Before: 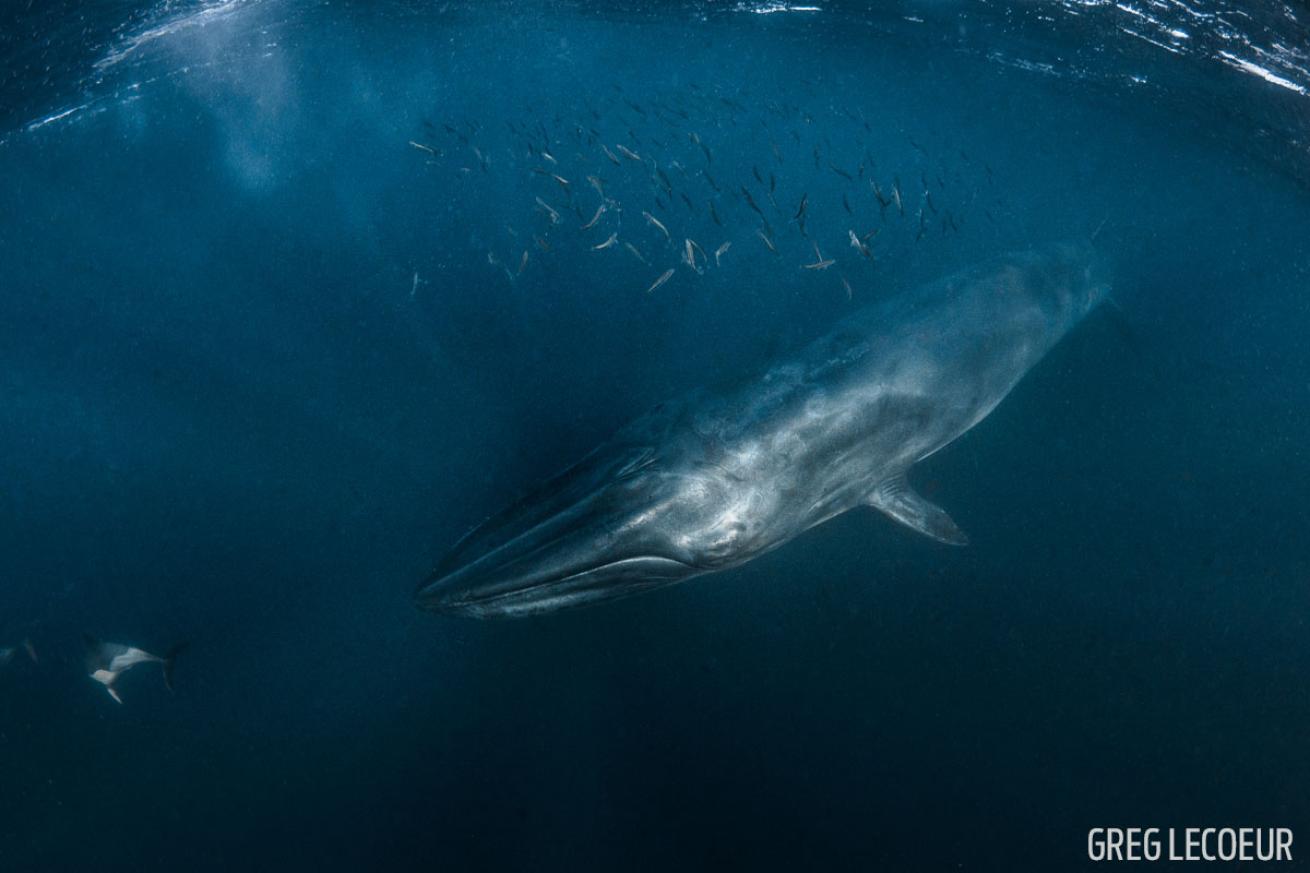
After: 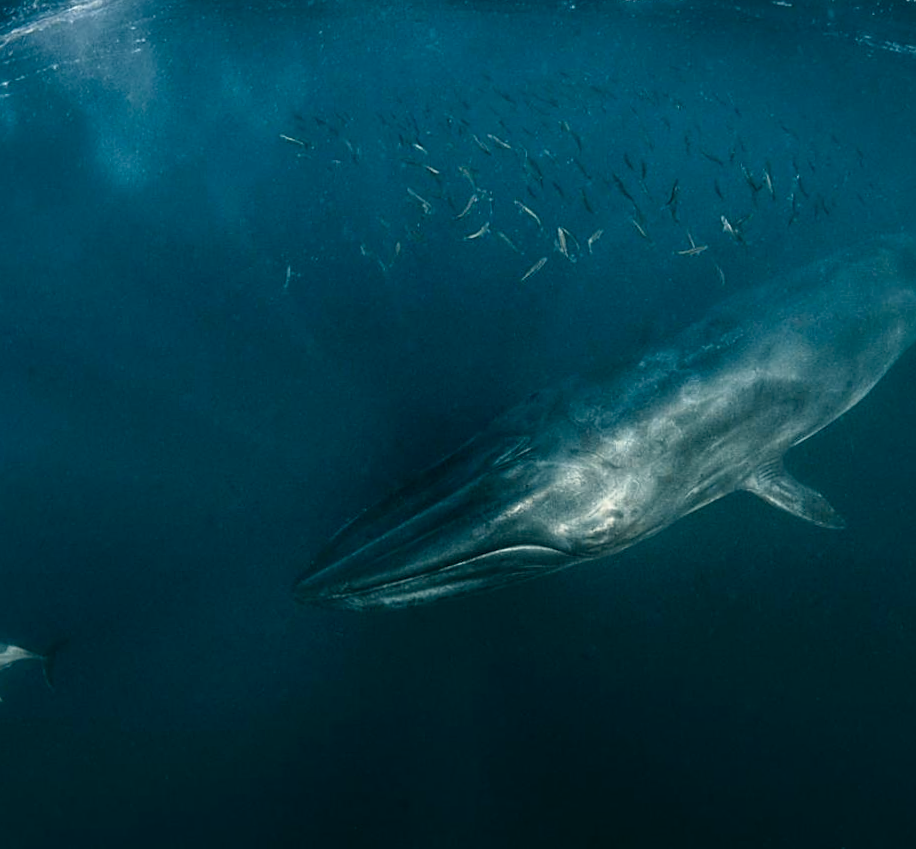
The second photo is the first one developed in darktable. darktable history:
crop and rotate: left 9.061%, right 20.142%
rotate and perspective: rotation -1°, crop left 0.011, crop right 0.989, crop top 0.025, crop bottom 0.975
sharpen: on, module defaults
color correction: highlights a* -0.482, highlights b* 9.48, shadows a* -9.48, shadows b* 0.803
